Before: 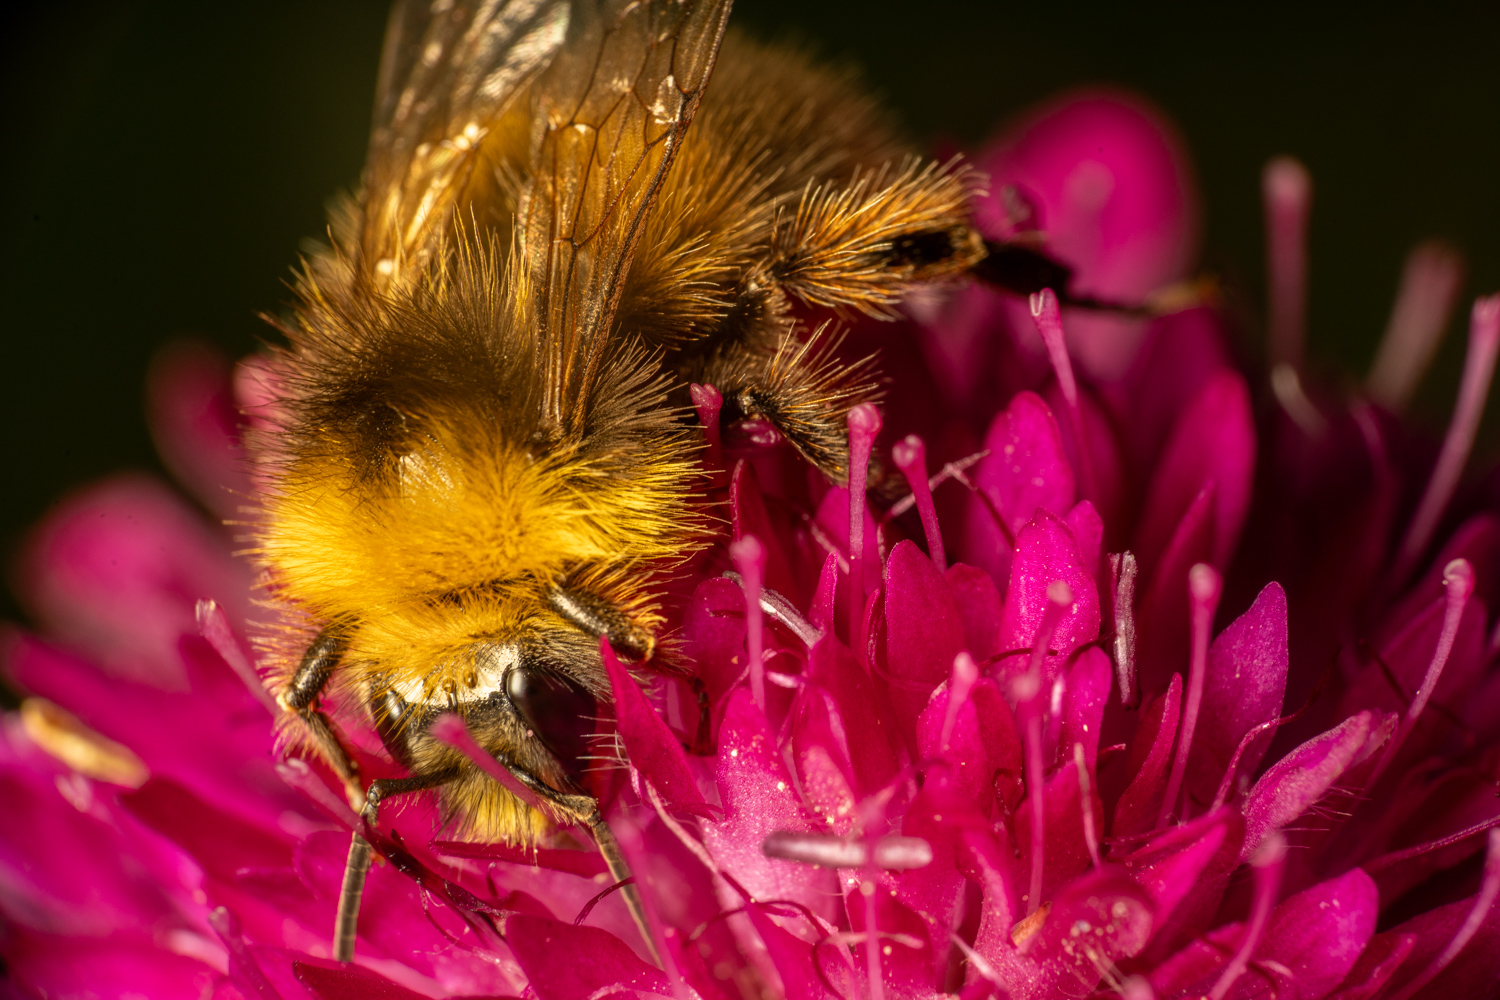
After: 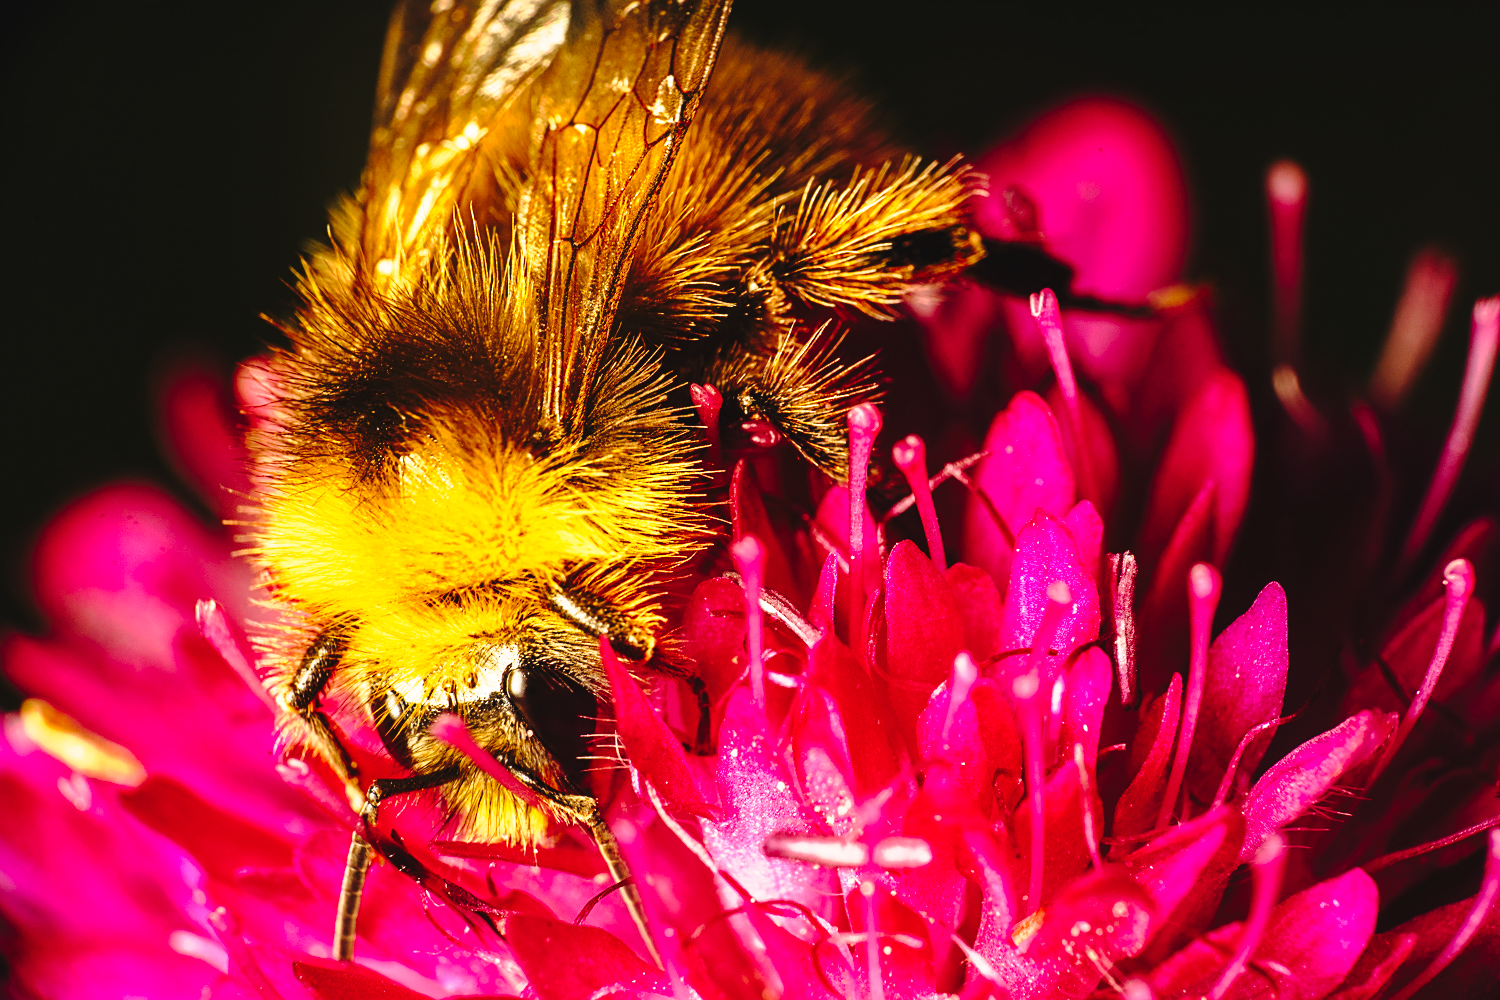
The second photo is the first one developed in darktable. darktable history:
base curve: curves: ch0 [(0, 0) (0.032, 0.025) (0.121, 0.166) (0.206, 0.329) (0.605, 0.79) (1, 1)], preserve colors none
sharpen: on, module defaults
tone curve: curves: ch0 [(0, 0.039) (0.194, 0.159) (0.469, 0.544) (0.693, 0.77) (0.751, 0.871) (1, 1)]; ch1 [(0, 0) (0.508, 0.506) (0.547, 0.563) (0.592, 0.631) (0.715, 0.706) (1, 1)]; ch2 [(0, 0) (0.243, 0.175) (0.362, 0.301) (0.492, 0.515) (0.544, 0.557) (0.595, 0.612) (0.631, 0.641) (1, 1)], preserve colors none
